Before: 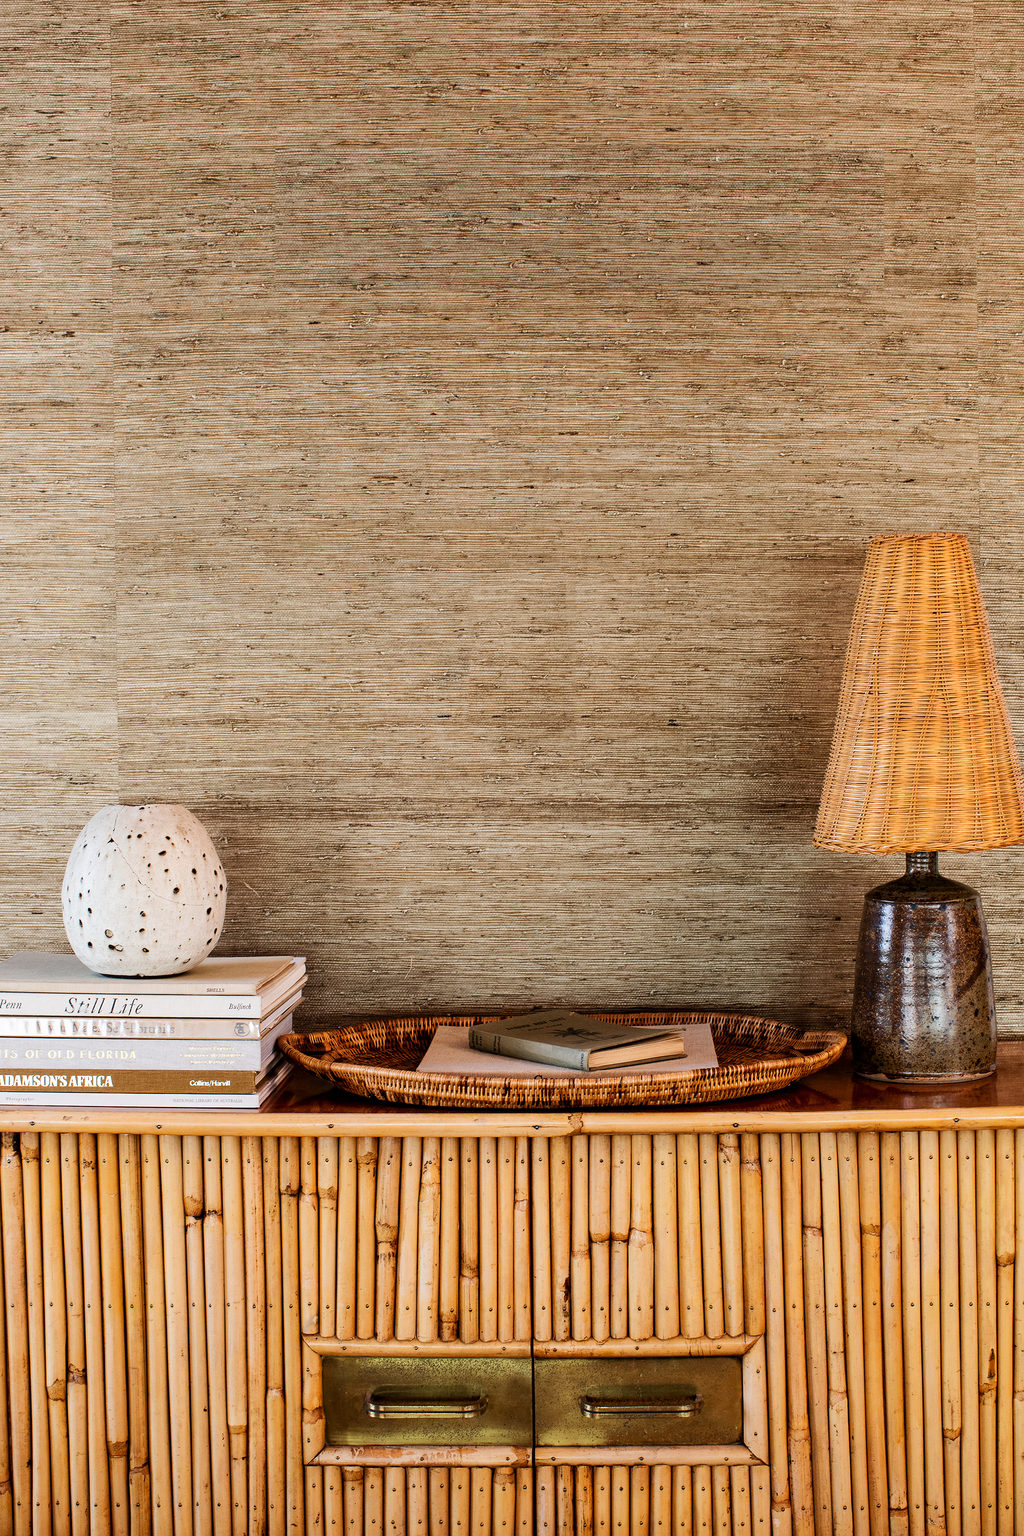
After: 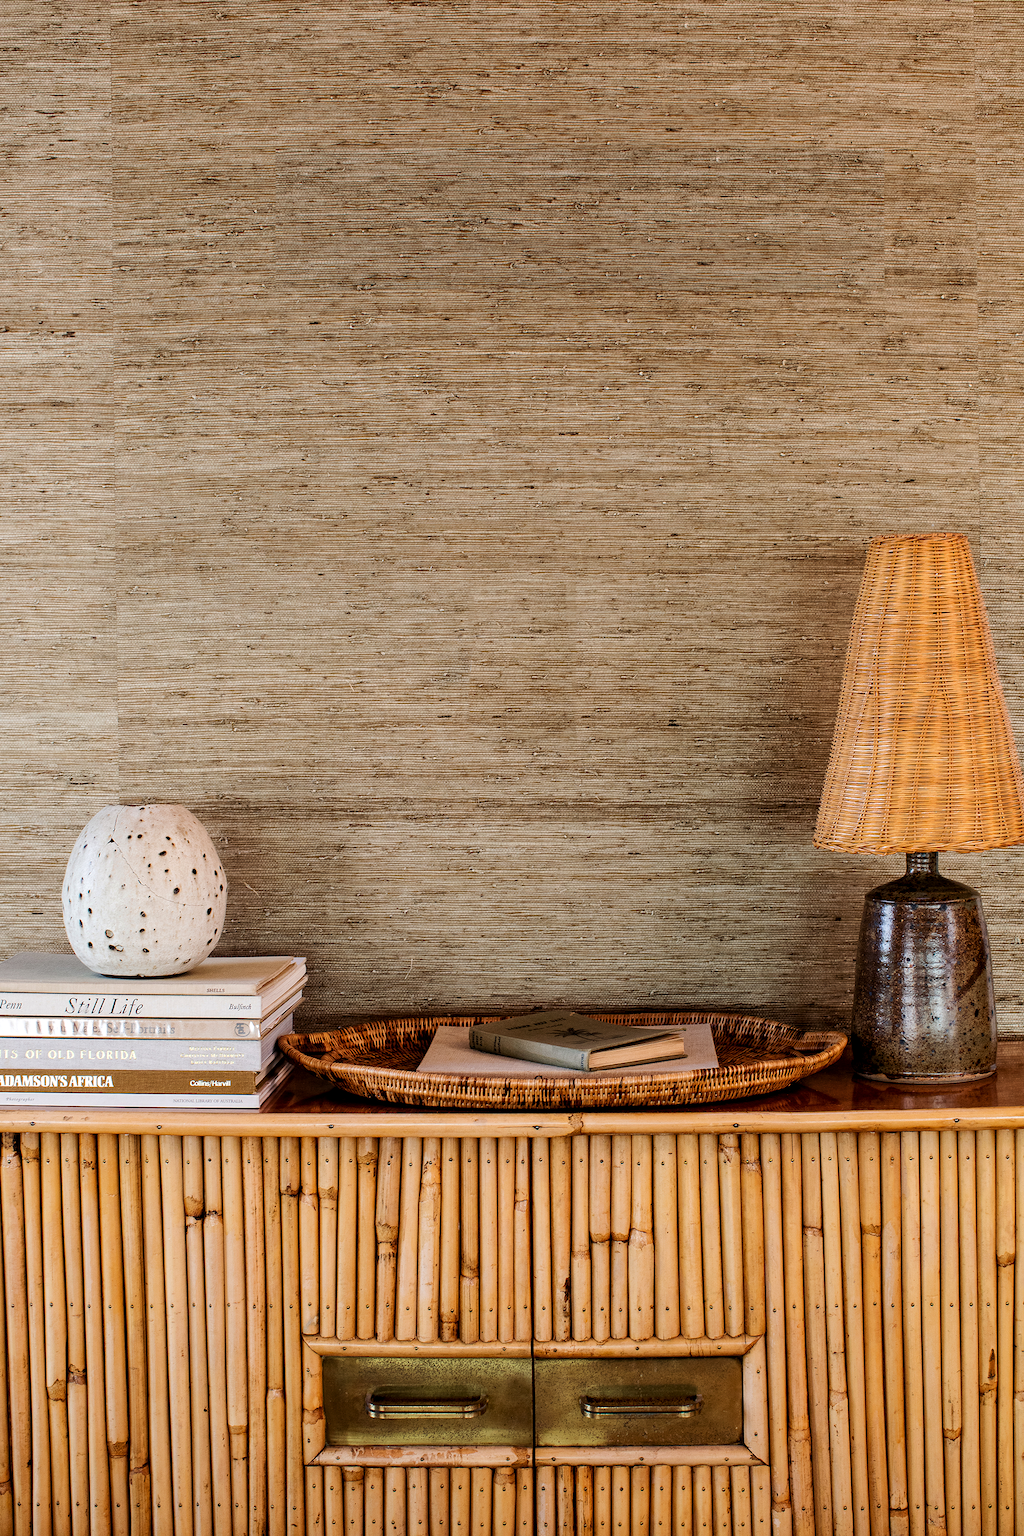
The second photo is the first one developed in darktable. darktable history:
base curve: curves: ch0 [(0, 0) (0.74, 0.67) (1, 1)], preserve colors none
local contrast: highlights 102%, shadows 98%, detail 119%, midtone range 0.2
